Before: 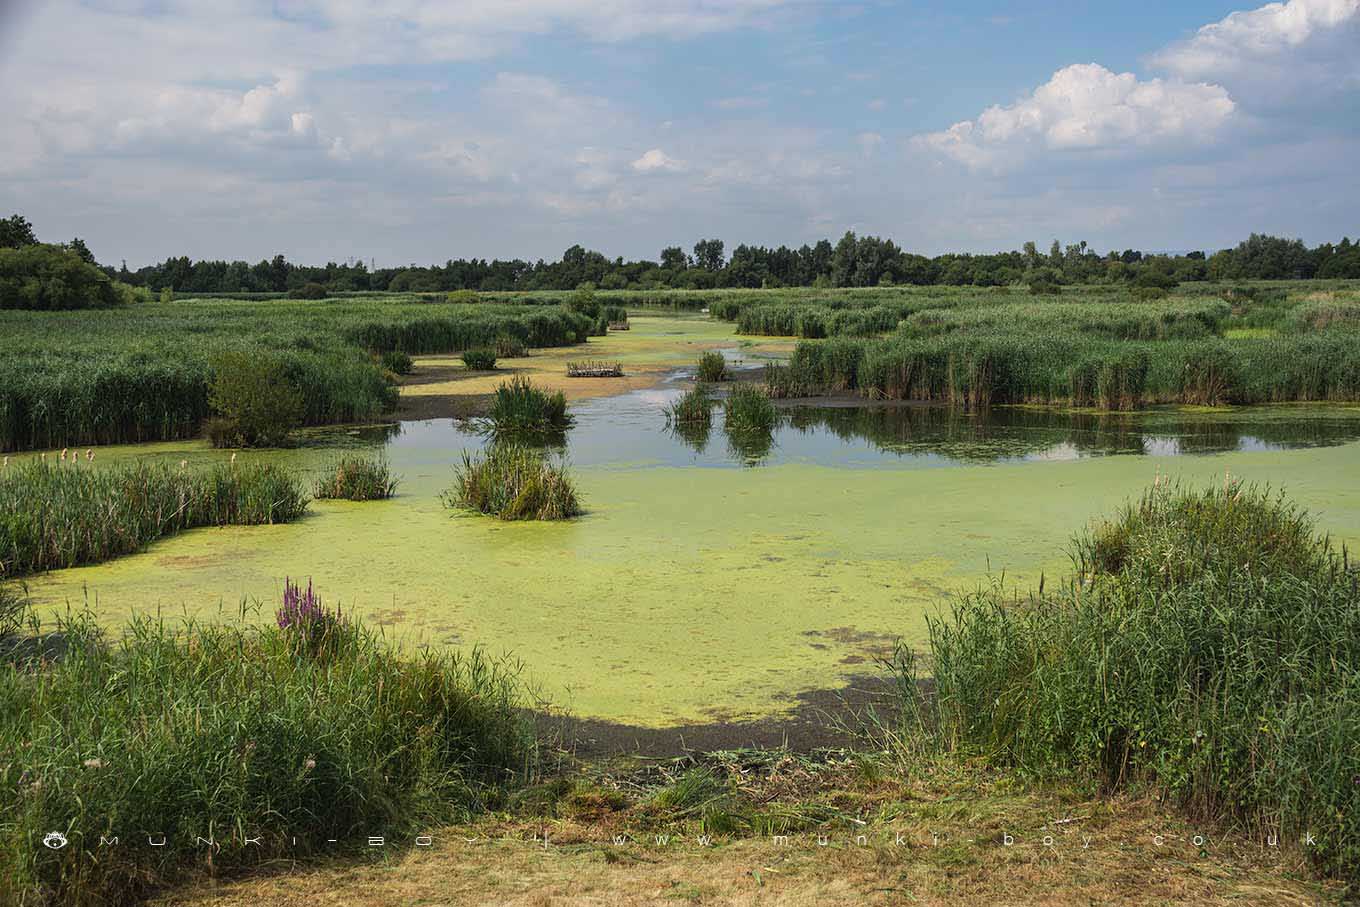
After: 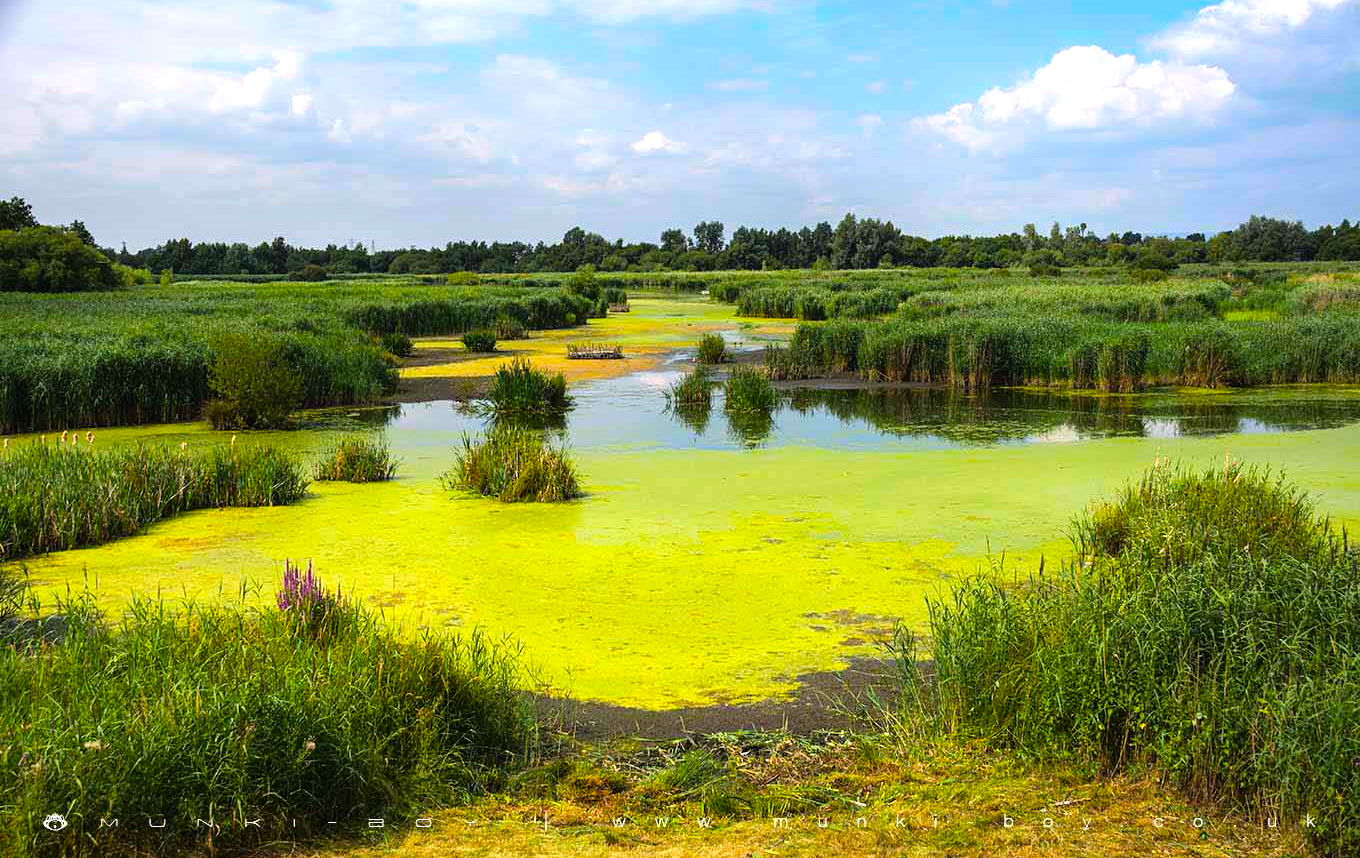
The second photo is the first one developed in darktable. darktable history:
crop and rotate: top 2.09%, bottom 3.287%
tone equalizer: -8 EV -0.775 EV, -7 EV -0.715 EV, -6 EV -0.594 EV, -5 EV -0.382 EV, -3 EV 0.404 EV, -2 EV 0.6 EV, -1 EV 0.683 EV, +0 EV 0.766 EV
color balance rgb: linear chroma grading › global chroma 15.247%, perceptual saturation grading › global saturation 31.088%, global vibrance 23.799%
